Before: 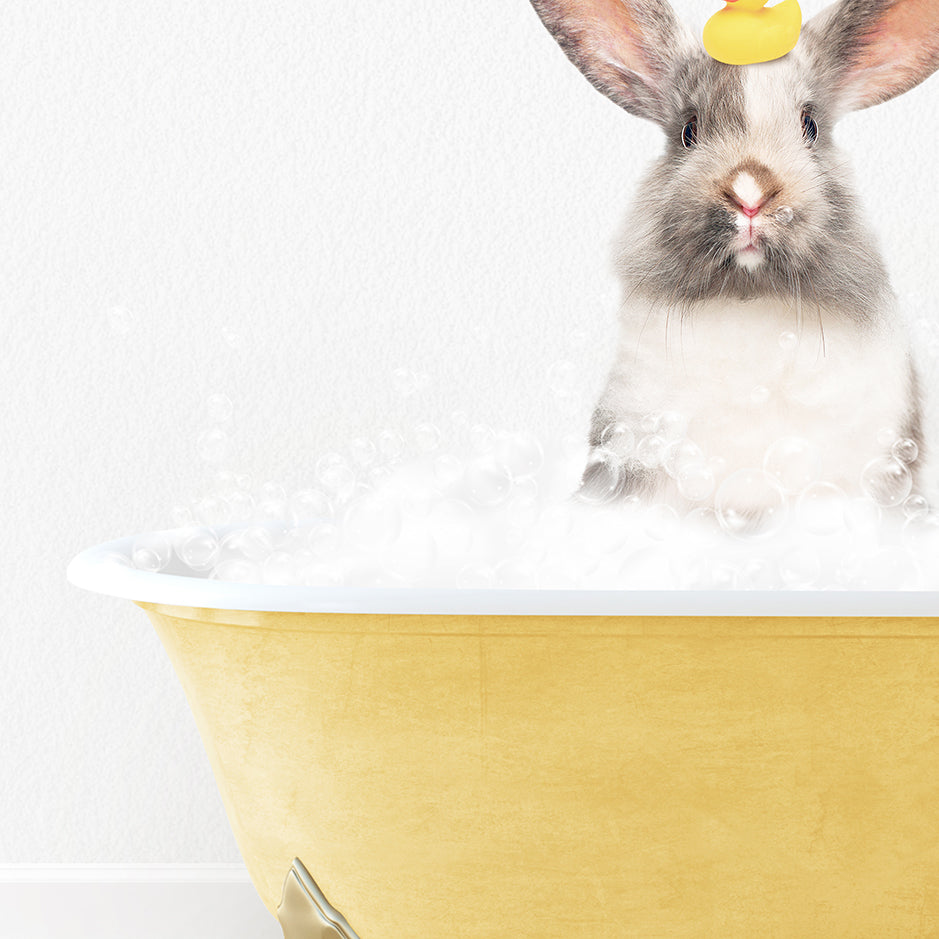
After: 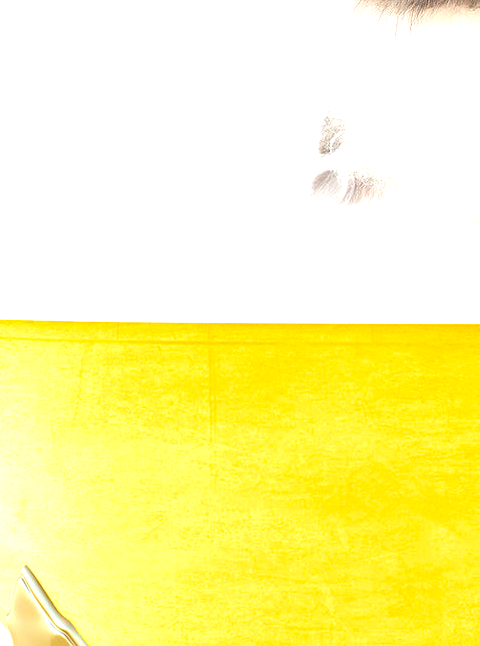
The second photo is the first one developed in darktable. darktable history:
tone equalizer: -8 EV -0.722 EV, -7 EV -0.668 EV, -6 EV -0.621 EV, -5 EV -0.395 EV, -3 EV 0.401 EV, -2 EV 0.6 EV, -1 EV 0.687 EV, +0 EV 0.77 EV
exposure: exposure -0.06 EV, compensate highlight preservation false
color balance rgb: perceptual saturation grading › global saturation 29.716%, global vibrance 29.868%
crop and rotate: left 28.962%, top 31.137%, right 19.846%
